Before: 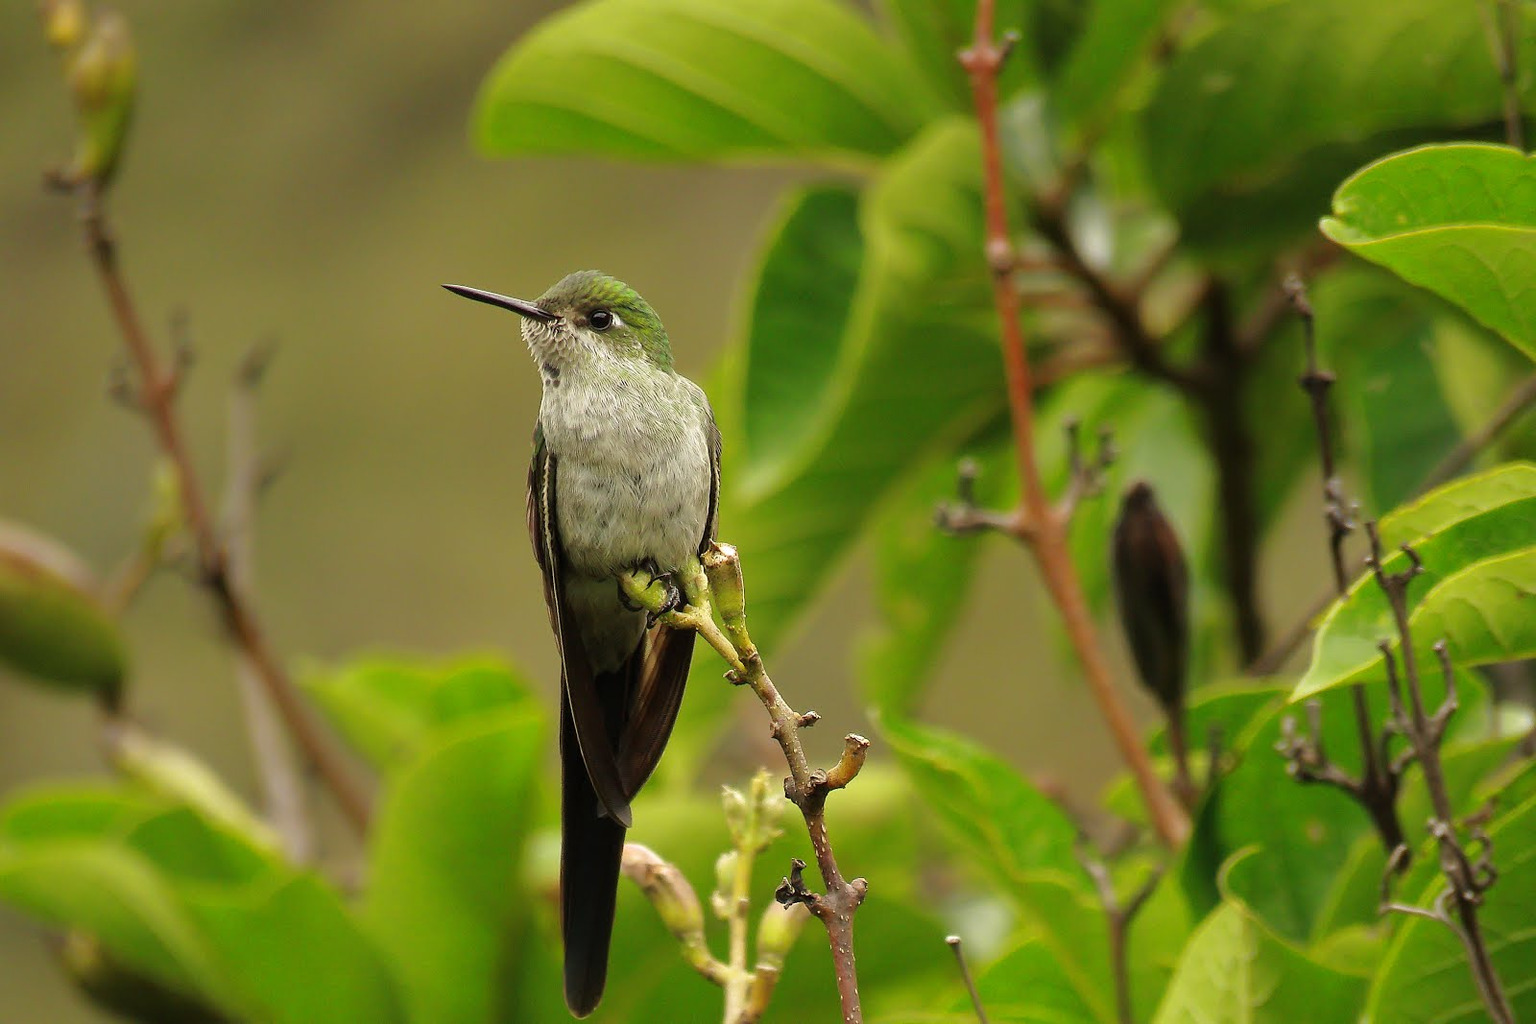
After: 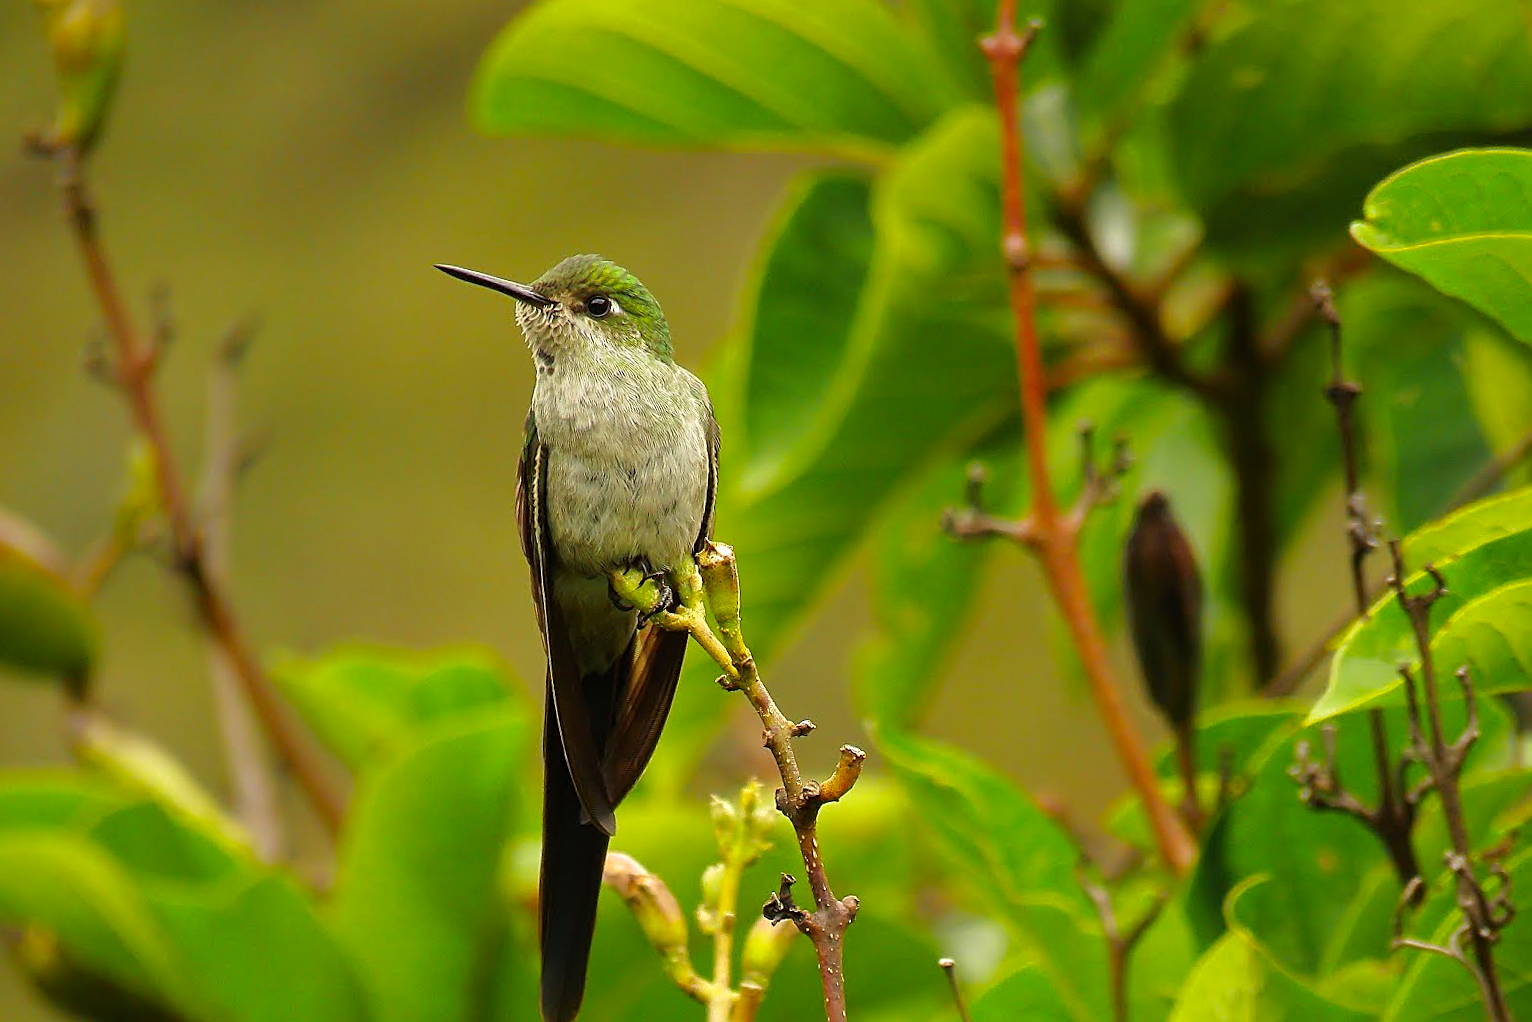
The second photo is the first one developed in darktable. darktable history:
crop and rotate: angle -1.69°
sharpen: on, module defaults
color zones: curves: ch0 [(0.224, 0.526) (0.75, 0.5)]; ch1 [(0.055, 0.526) (0.224, 0.761) (0.377, 0.526) (0.75, 0.5)]
